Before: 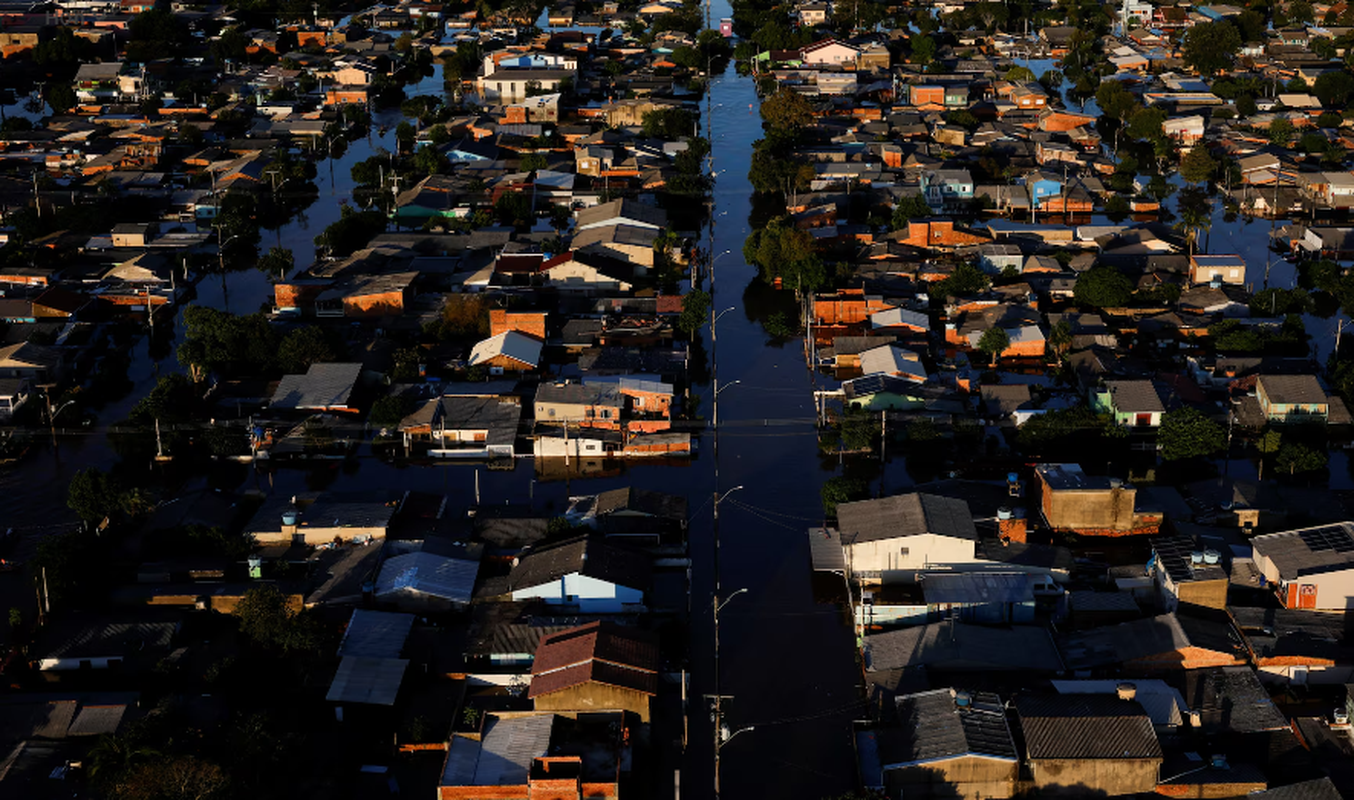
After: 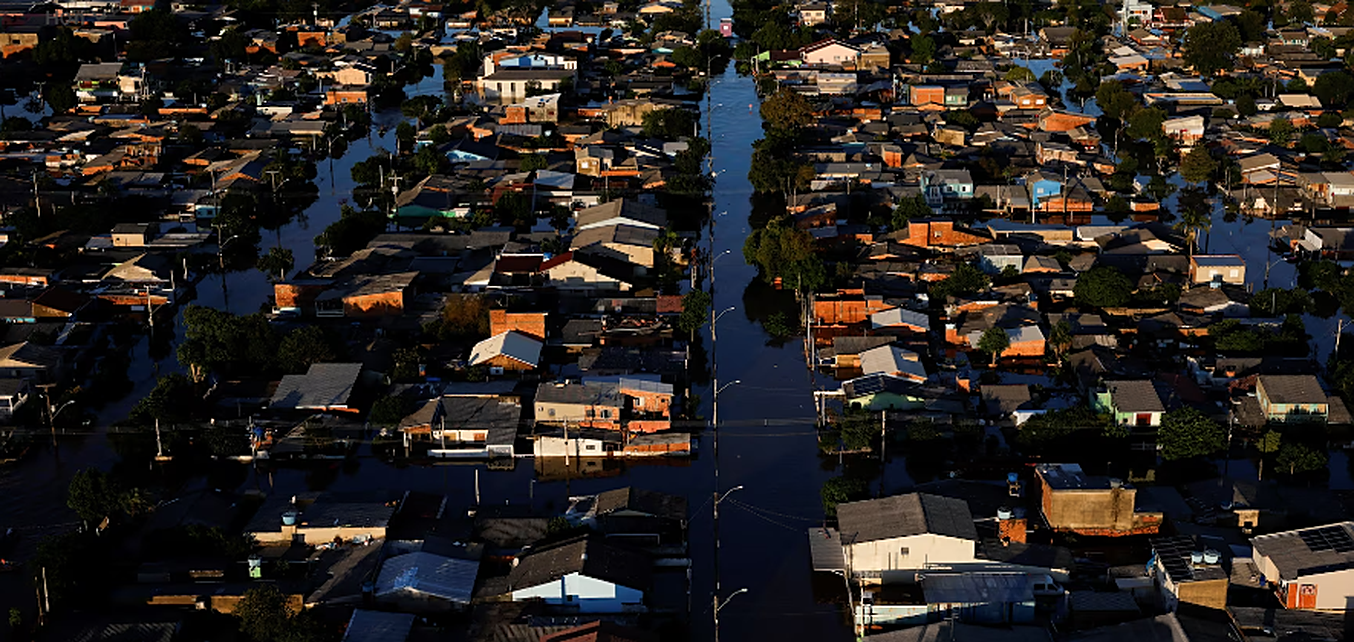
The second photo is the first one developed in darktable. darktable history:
crop: bottom 19.689%
sharpen: on, module defaults
